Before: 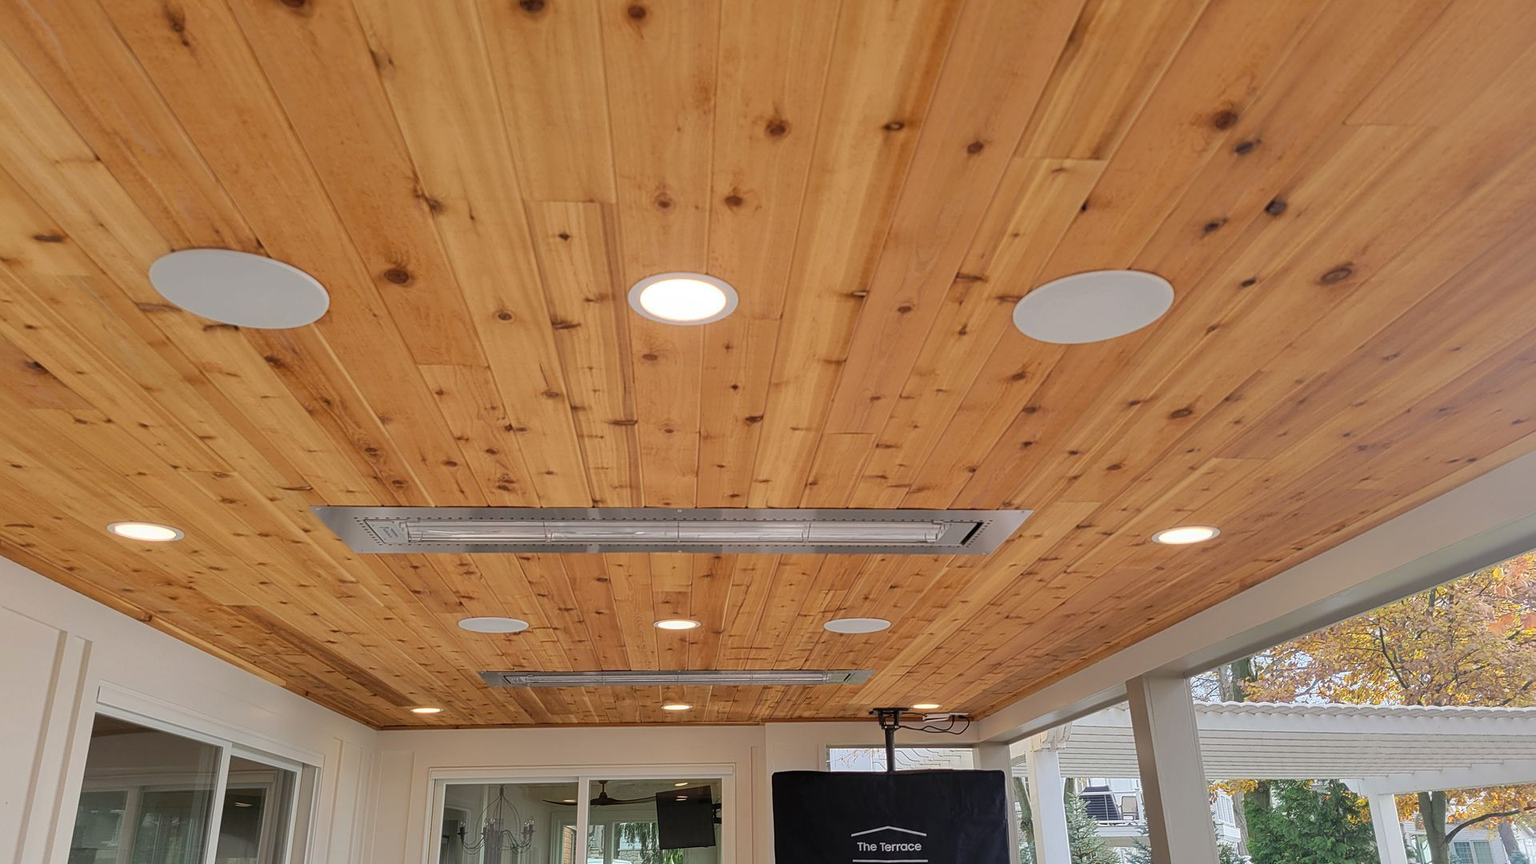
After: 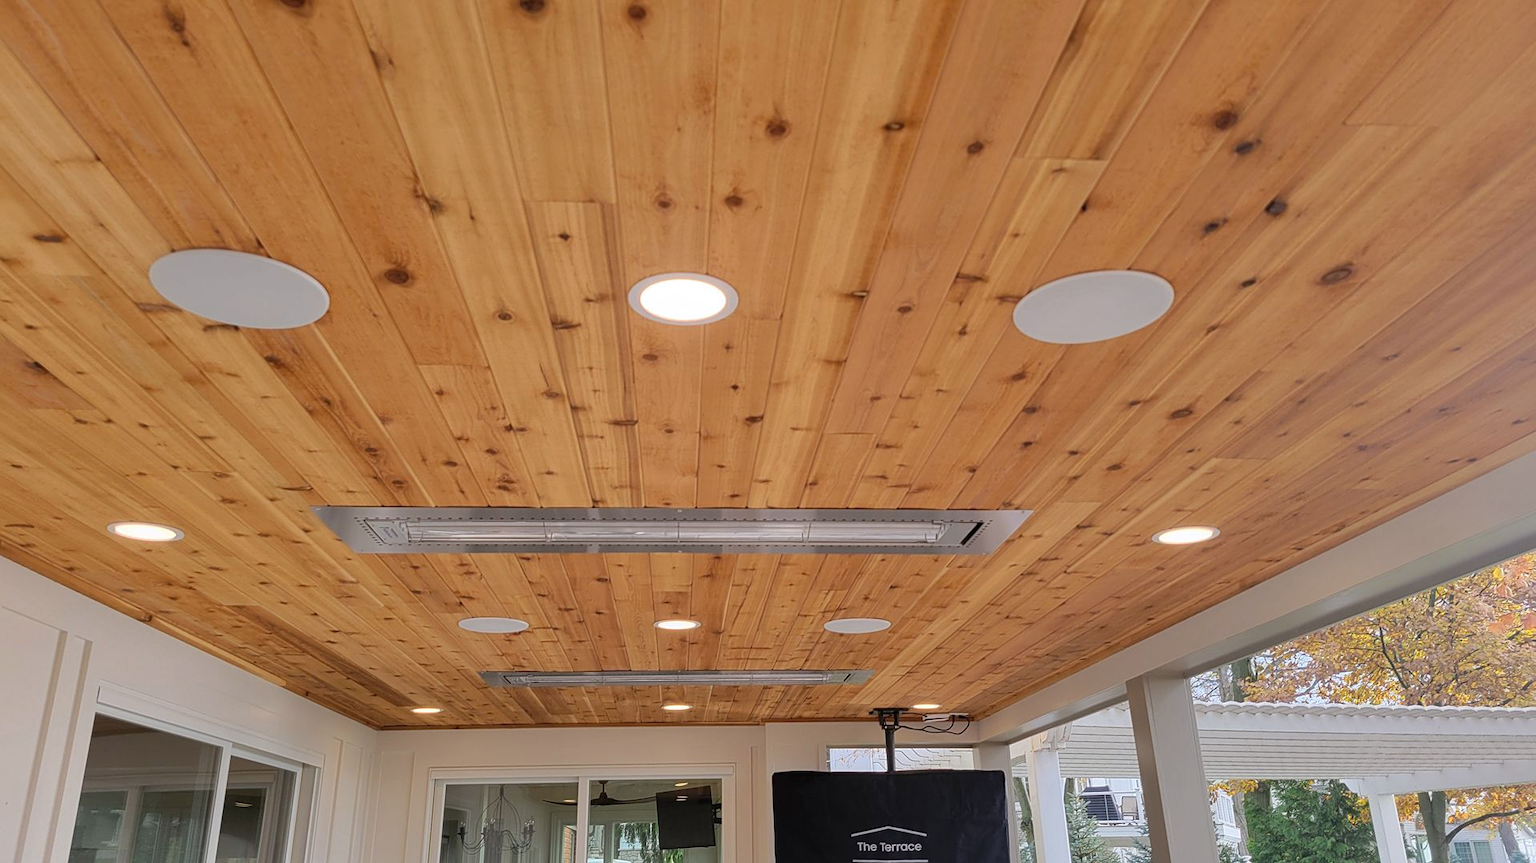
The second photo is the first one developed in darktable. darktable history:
white balance: red 1.004, blue 1.024
crop: bottom 0.071%
